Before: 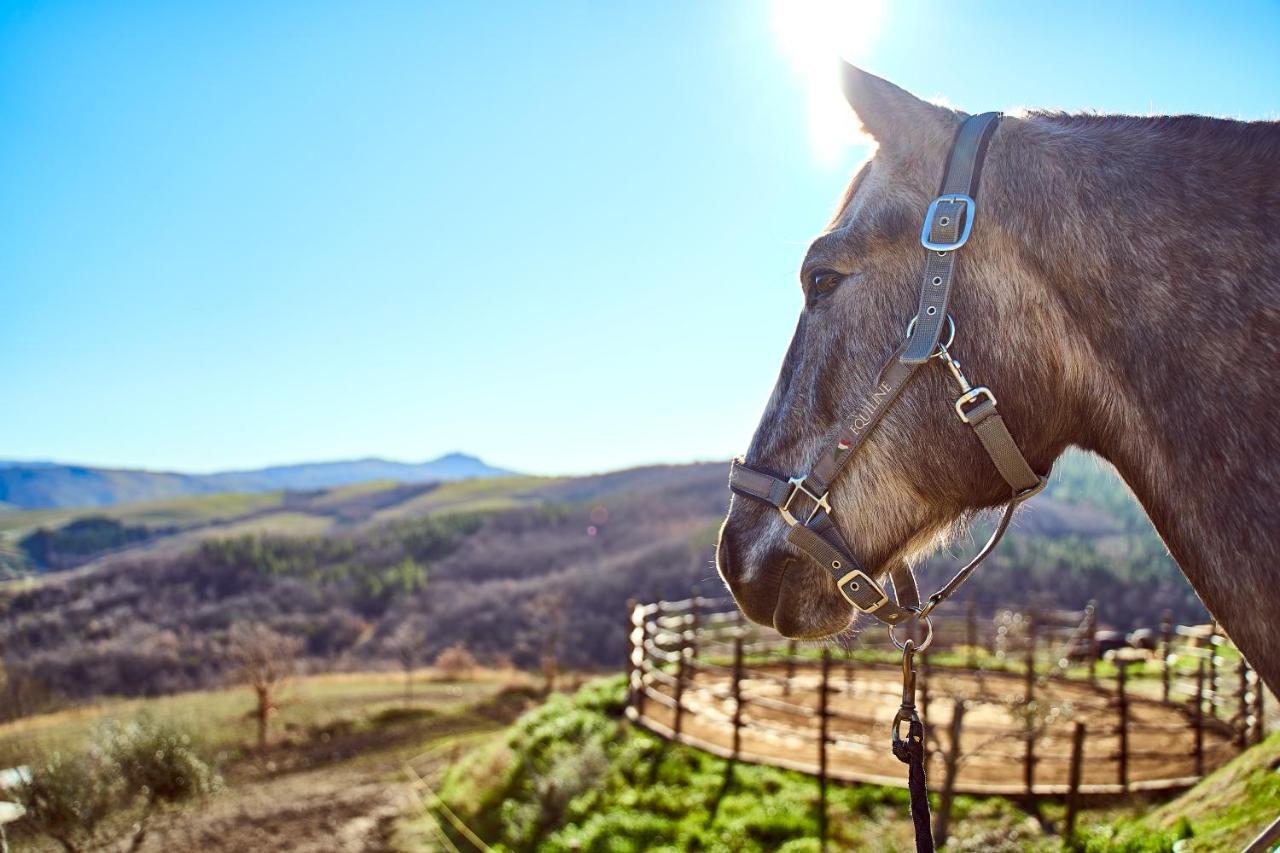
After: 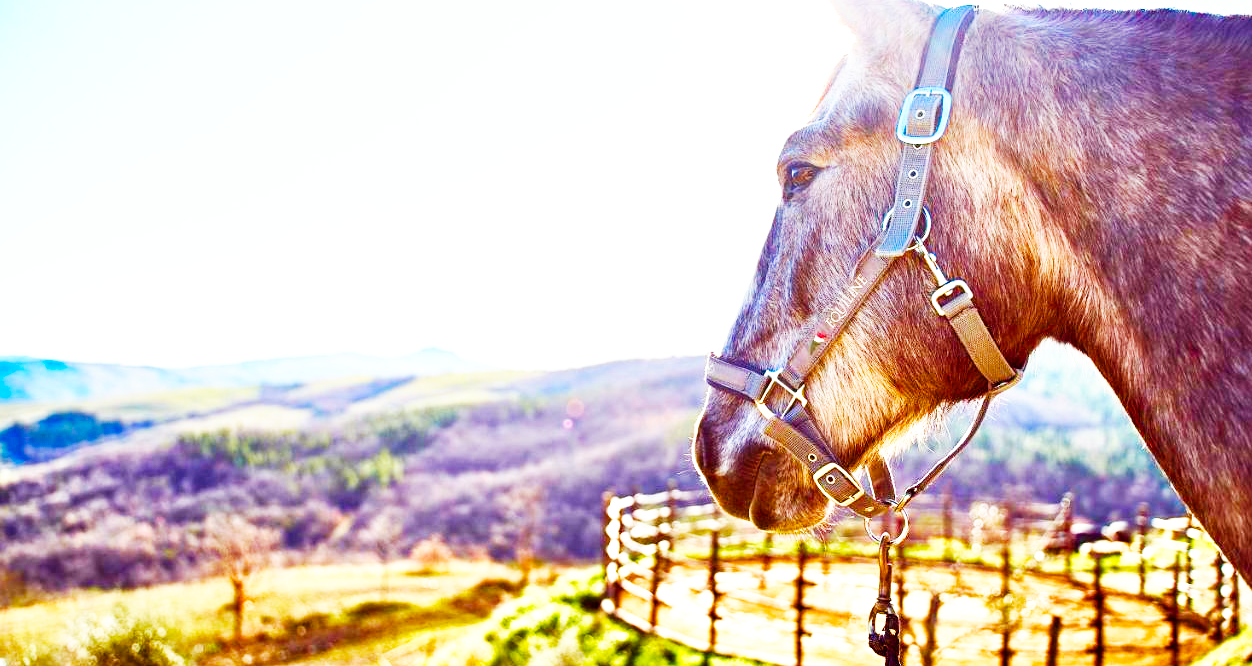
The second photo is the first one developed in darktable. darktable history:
base curve: curves: ch0 [(0, 0) (0.007, 0.004) (0.027, 0.03) (0.046, 0.07) (0.207, 0.54) (0.442, 0.872) (0.673, 0.972) (1, 1)], preserve colors none
crop and rotate: left 1.918%, top 12.694%, right 0.264%, bottom 9.212%
color balance rgb: power › hue 74.19°, linear chroma grading › global chroma 24.977%, perceptual saturation grading › global saturation 20%, perceptual saturation grading › highlights -50.068%, perceptual saturation grading › shadows 30.672%, perceptual brilliance grading › global brilliance 18.207%
